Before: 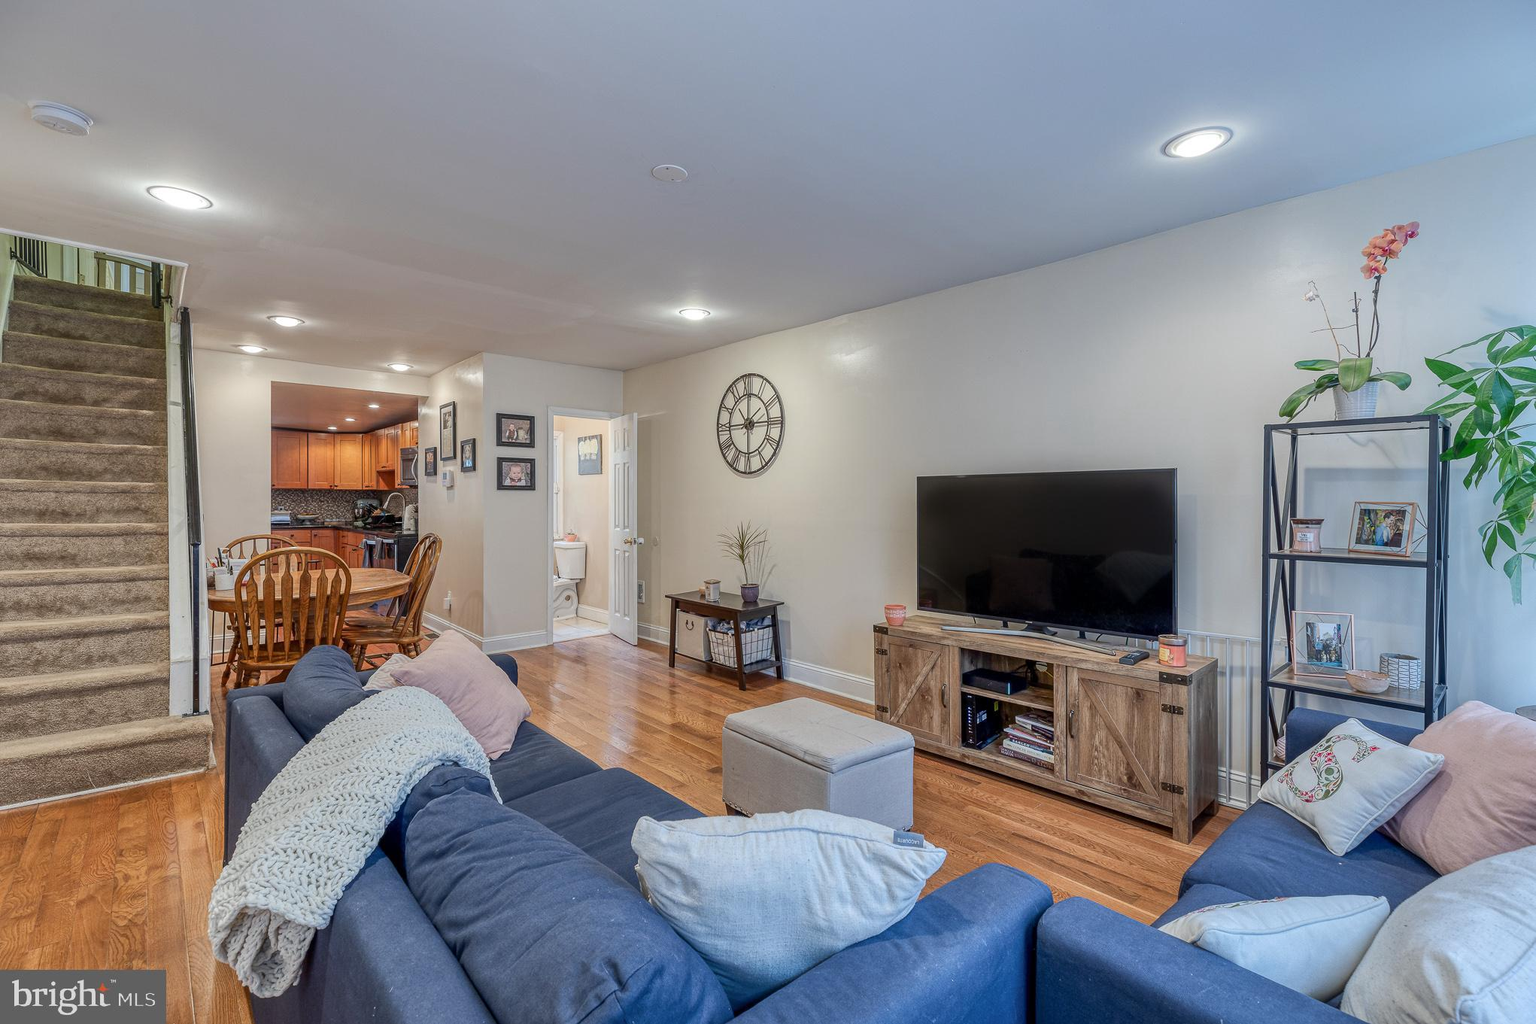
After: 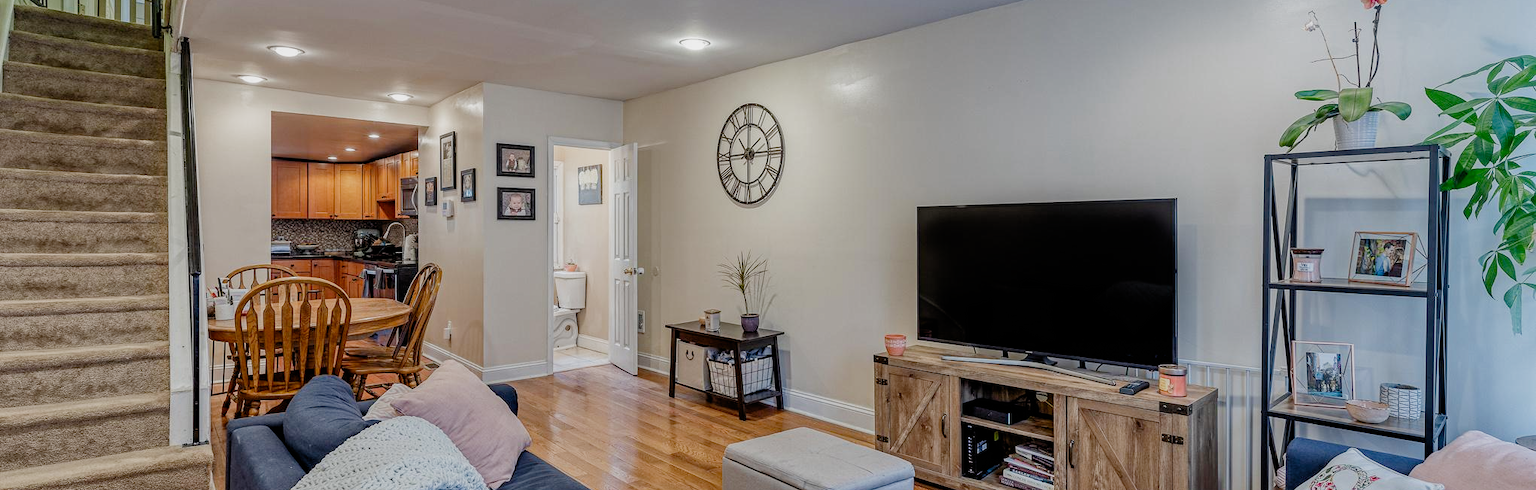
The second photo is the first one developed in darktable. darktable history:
haze removal: compatibility mode true, adaptive false
filmic rgb: black relative exposure -5.83 EV, white relative exposure 3.4 EV, hardness 3.66, add noise in highlights 0.001, preserve chrominance no, color science v4 (2020)
crop and rotate: top 26.488%, bottom 25.561%
